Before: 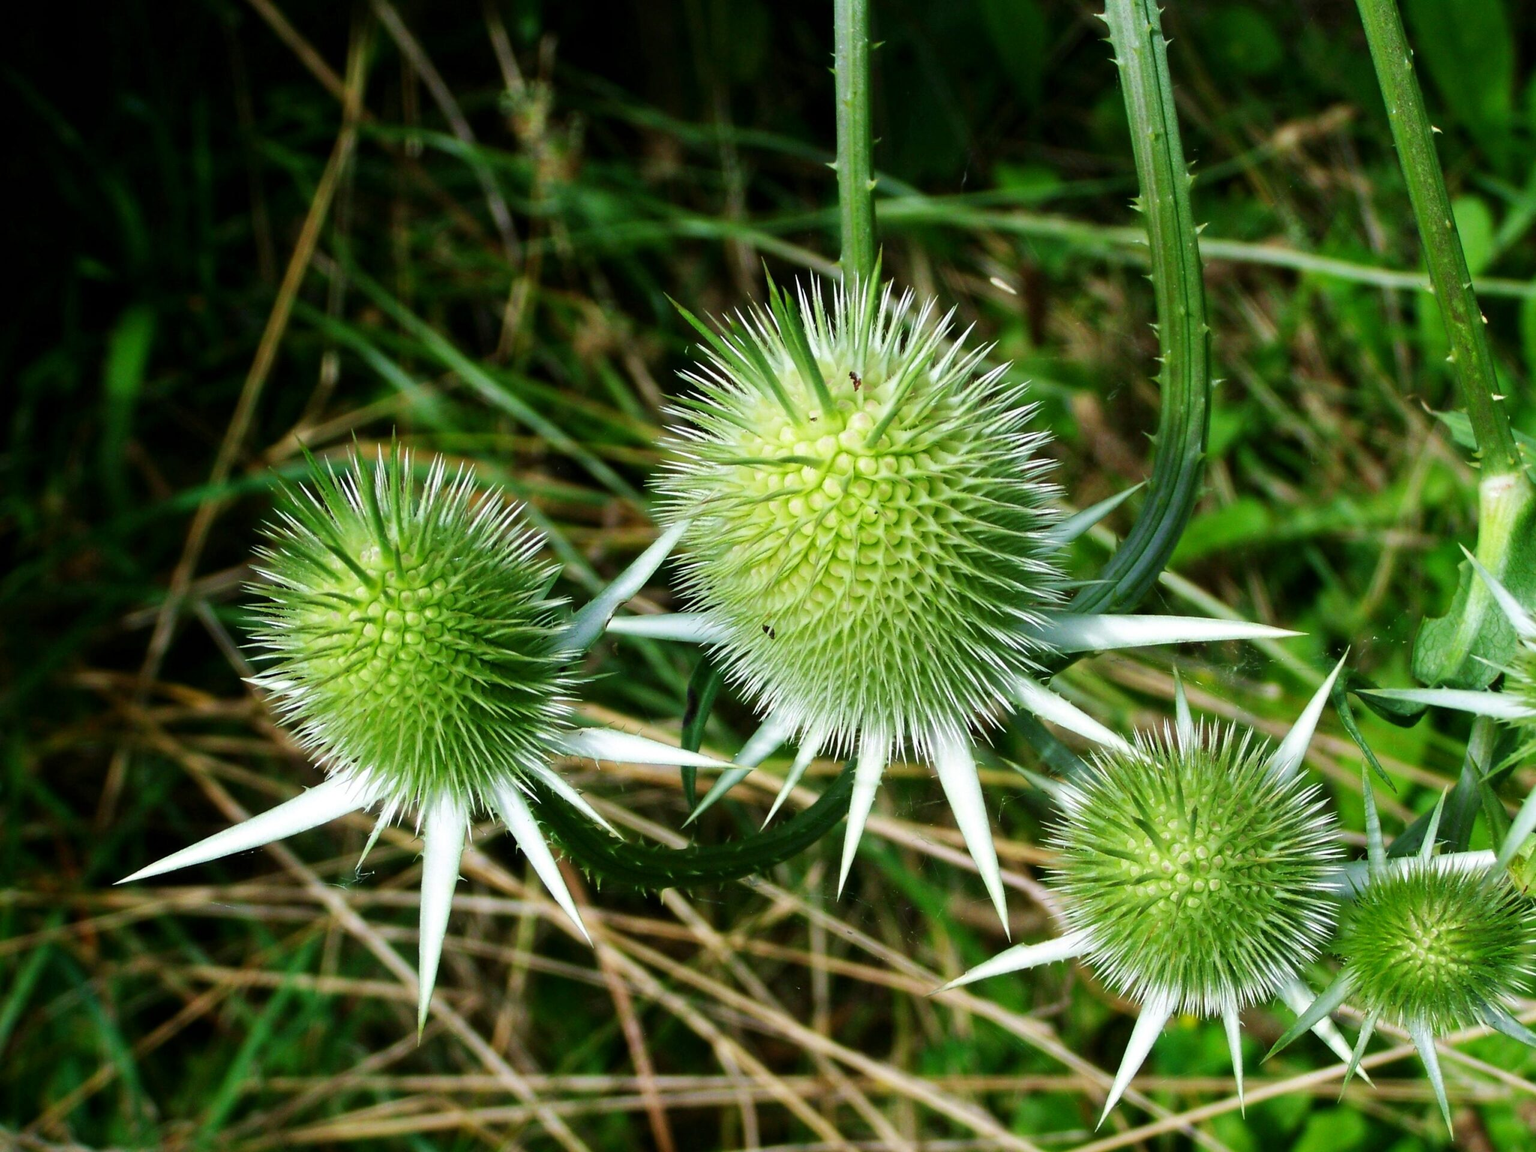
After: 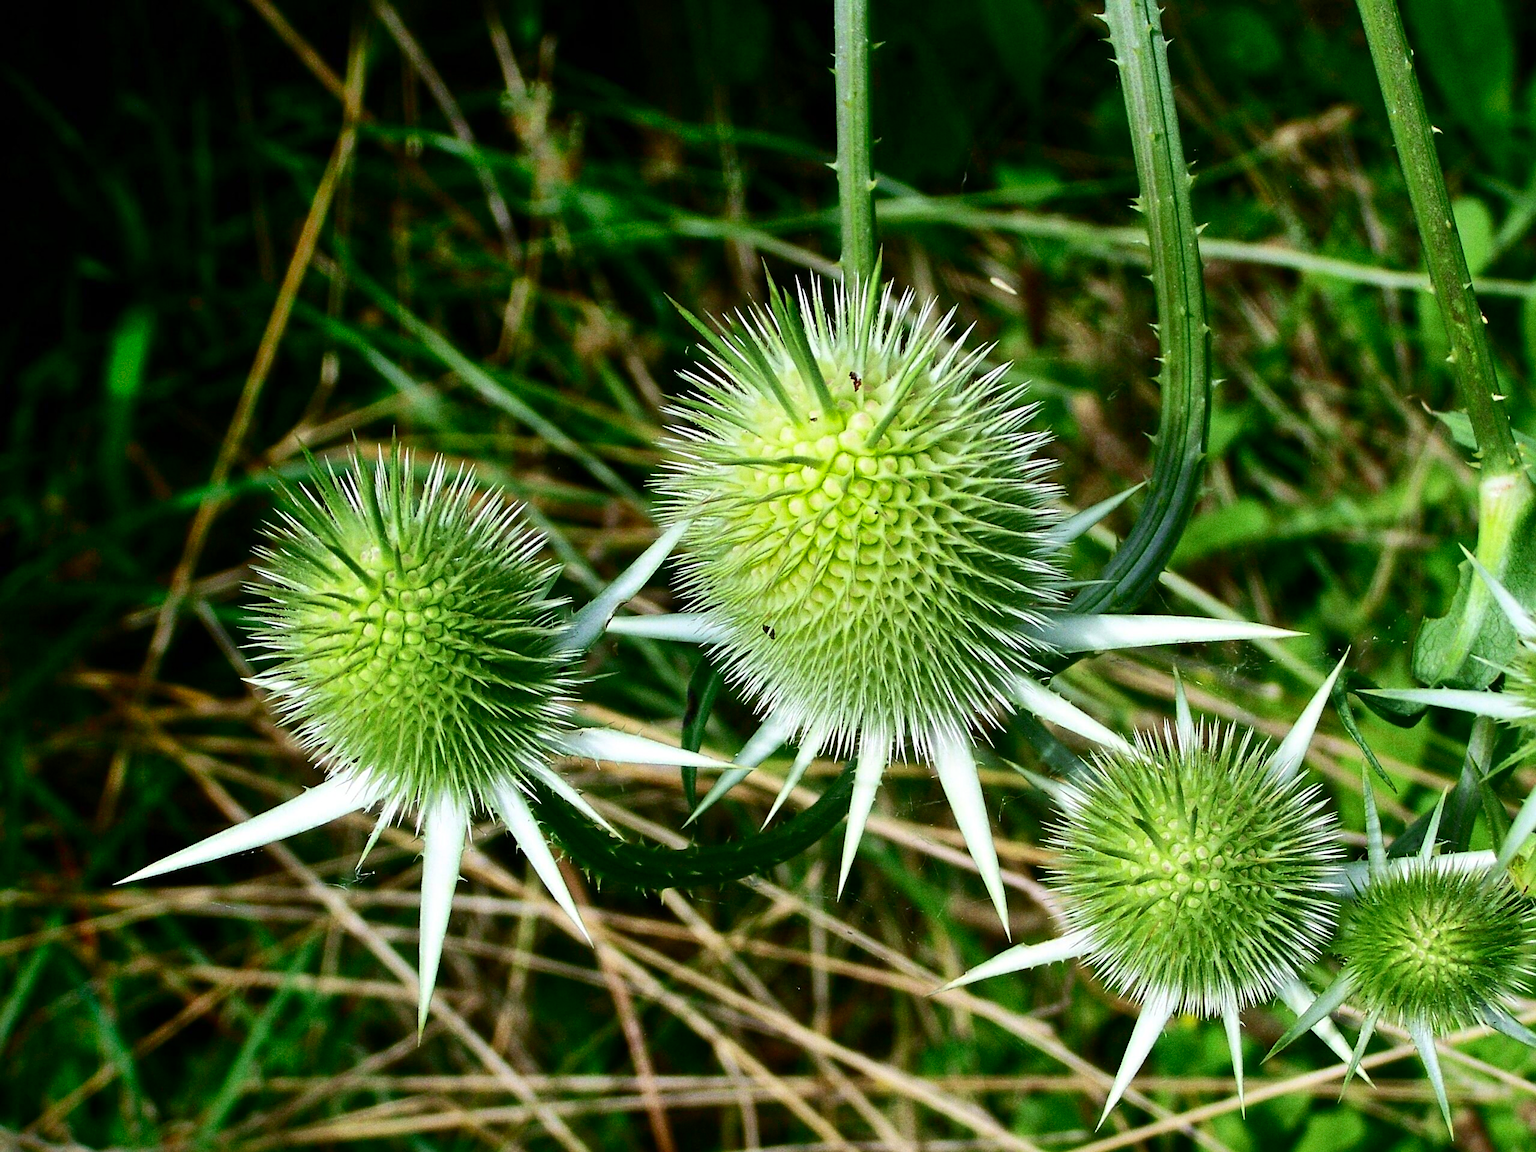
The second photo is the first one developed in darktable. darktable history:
contrast brightness saturation: contrast 0.28
shadows and highlights: on, module defaults
grain: on, module defaults
sharpen: on, module defaults
